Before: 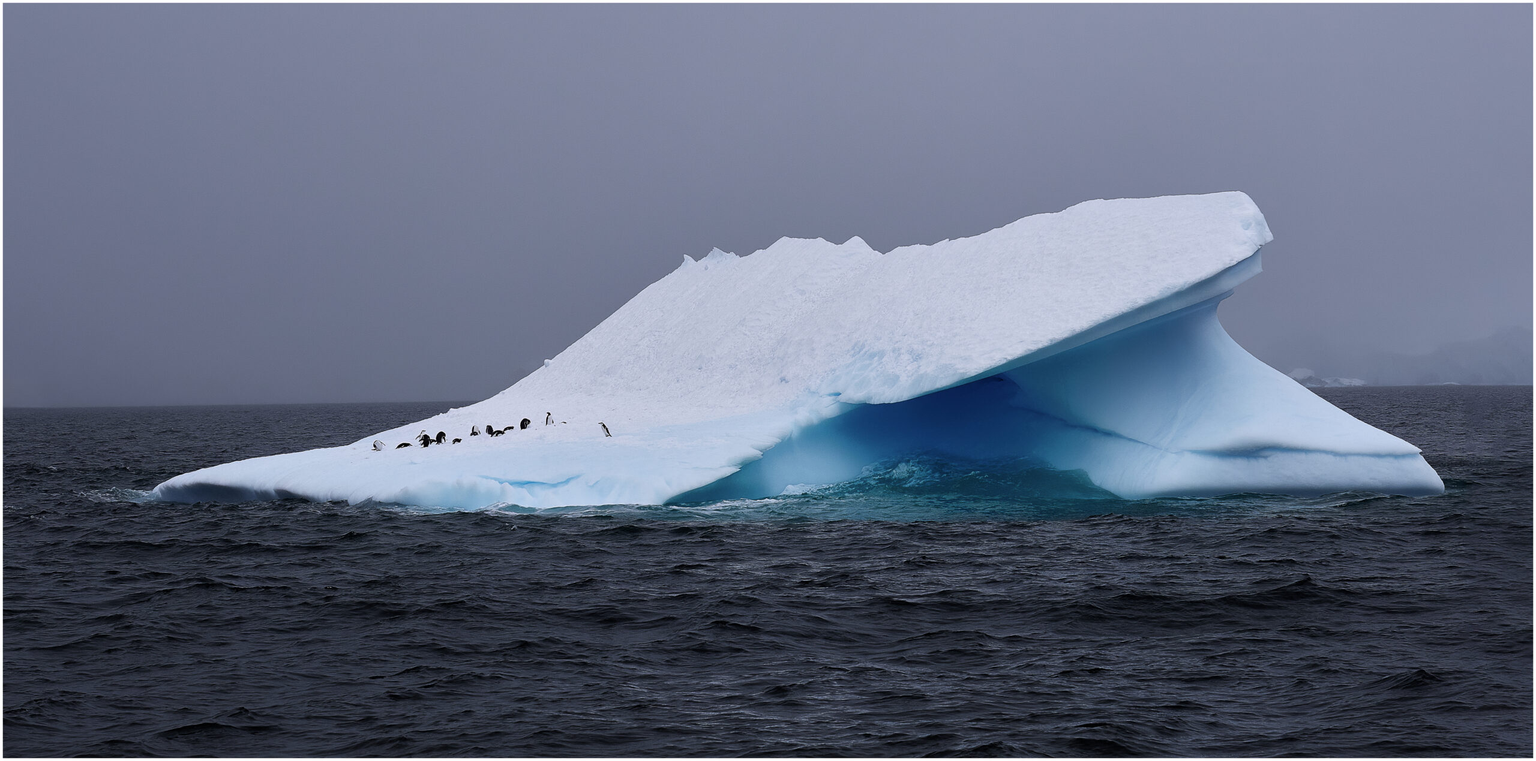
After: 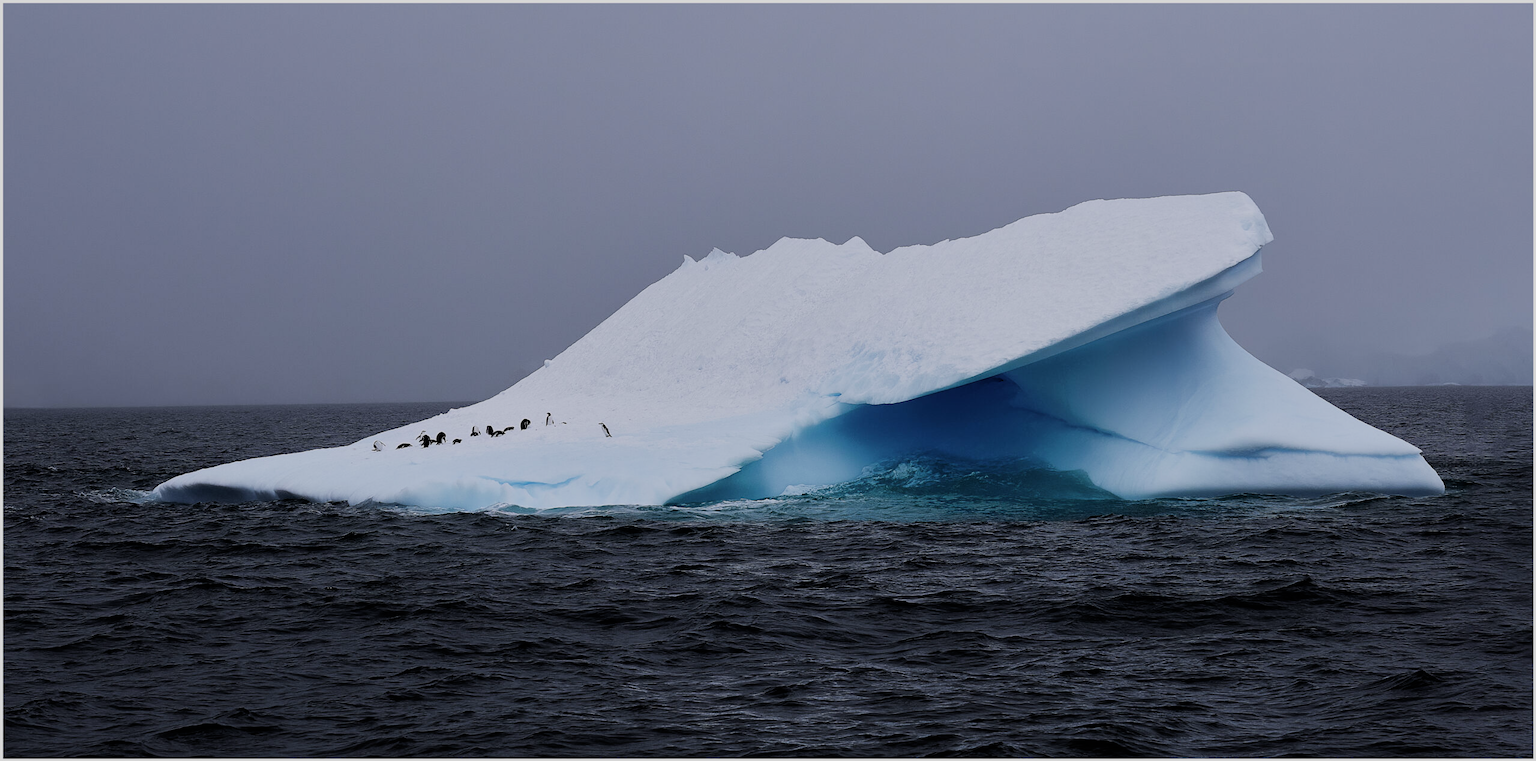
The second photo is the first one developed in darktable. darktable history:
filmic rgb: black relative exposure -7.65 EV, white relative exposure 4.56 EV, hardness 3.61, contrast 1.059
